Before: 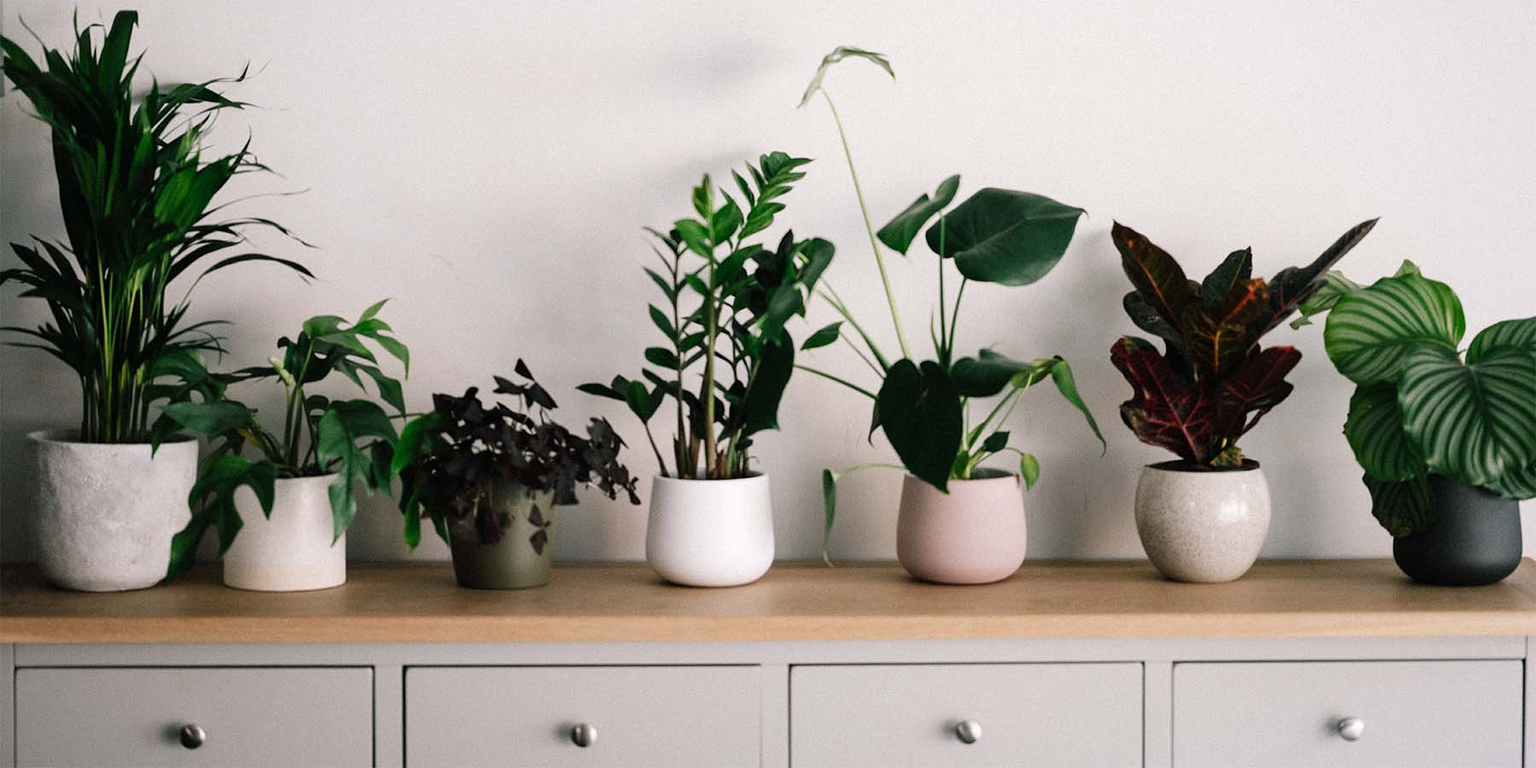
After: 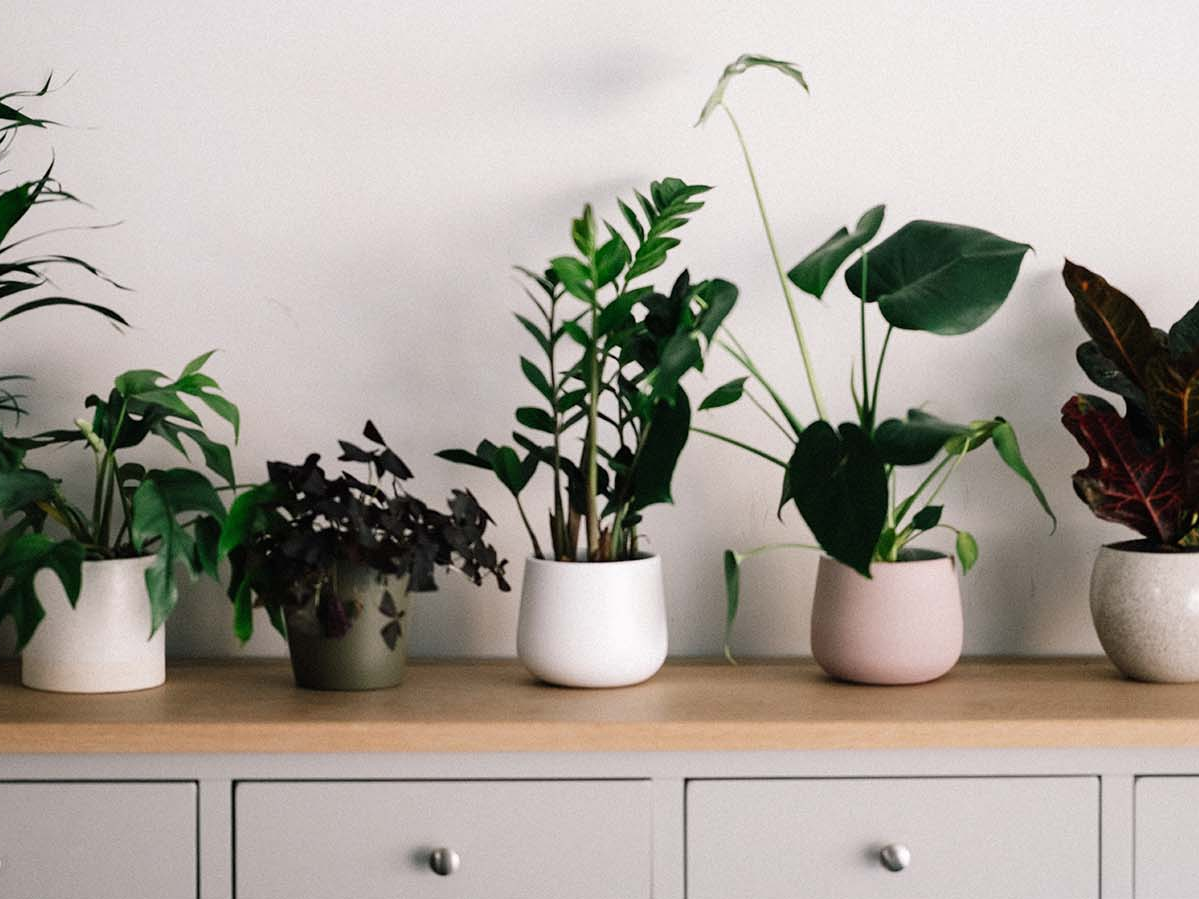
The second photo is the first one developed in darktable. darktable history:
crop and rotate: left 13.358%, right 19.987%
